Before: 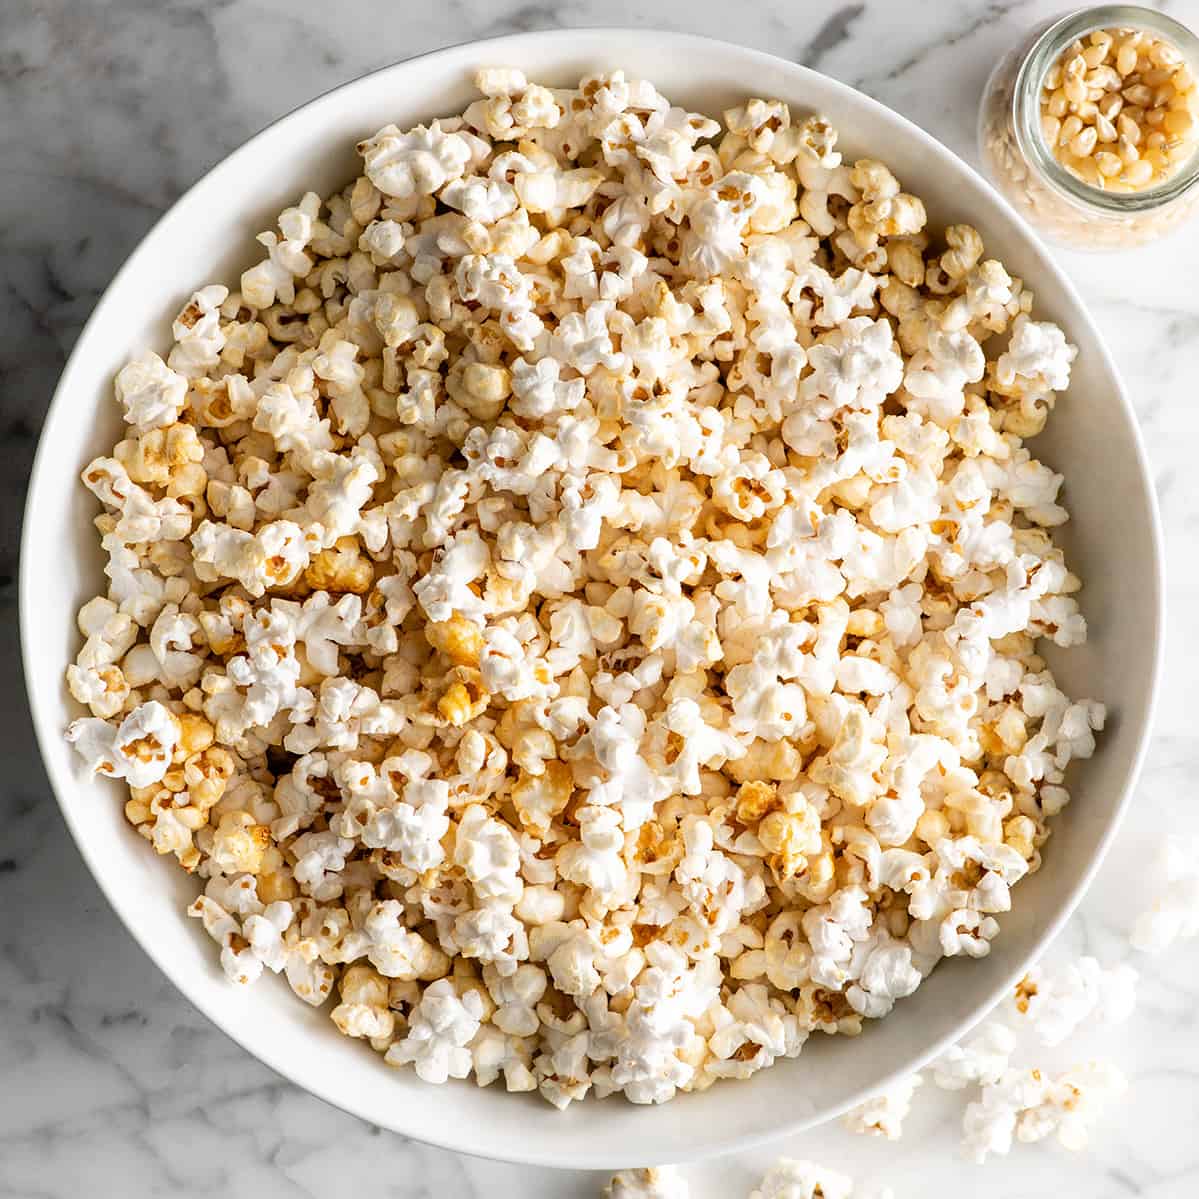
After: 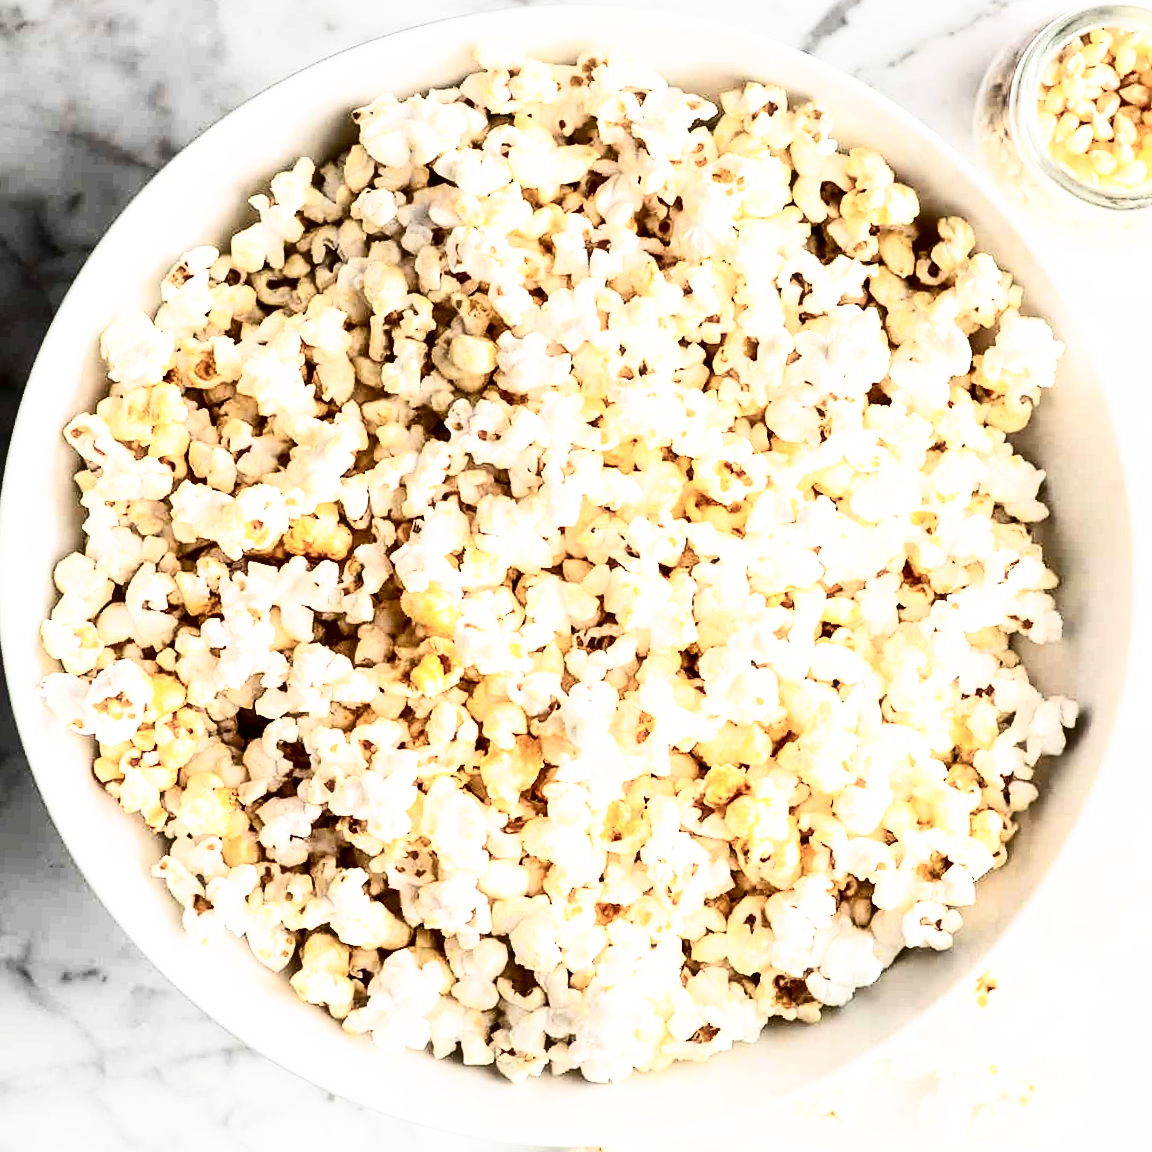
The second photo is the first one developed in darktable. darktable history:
crop and rotate: angle -2.38°
base curve: curves: ch0 [(0, 0) (0.557, 0.834) (1, 1)], preserve colors none
haze removal: strength -0.045, compatibility mode true
contrast brightness saturation: contrast 0.508, saturation -0.098
